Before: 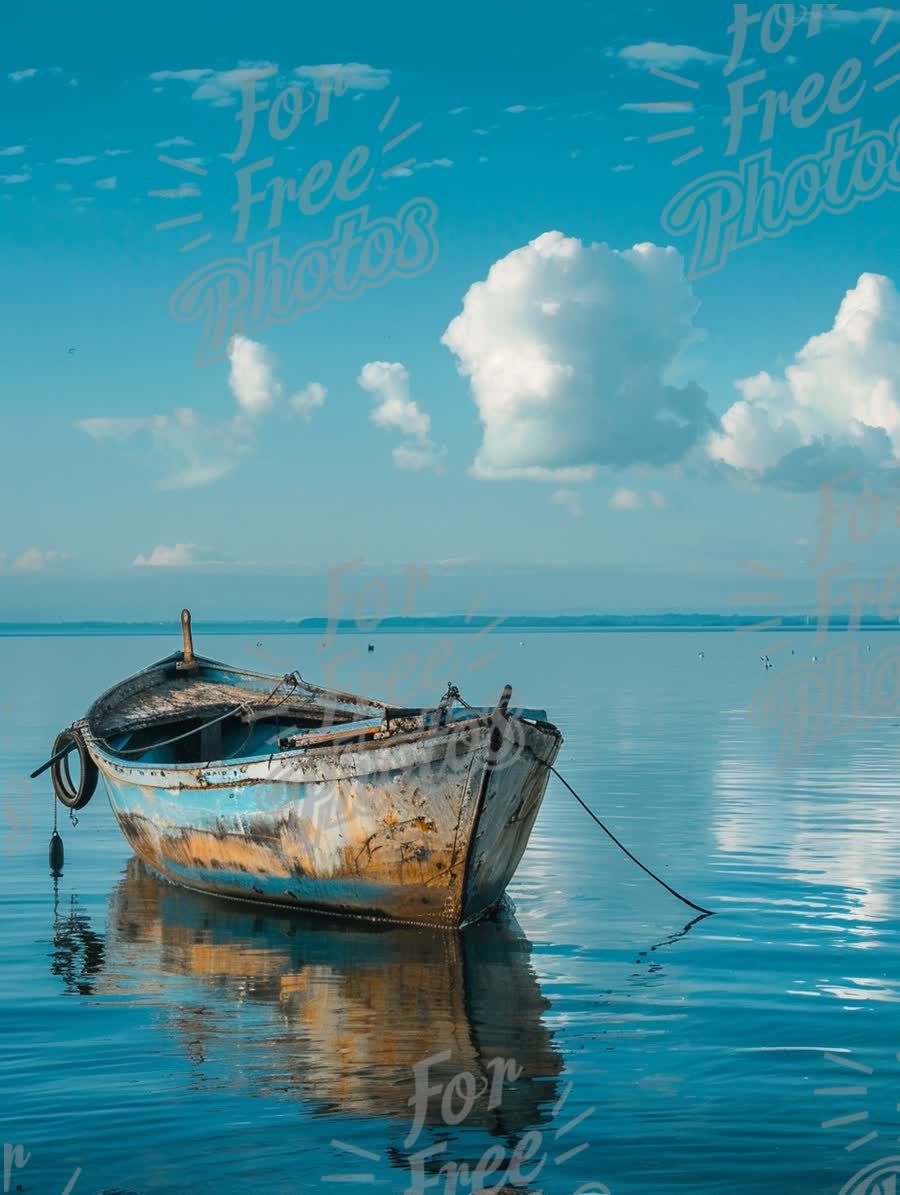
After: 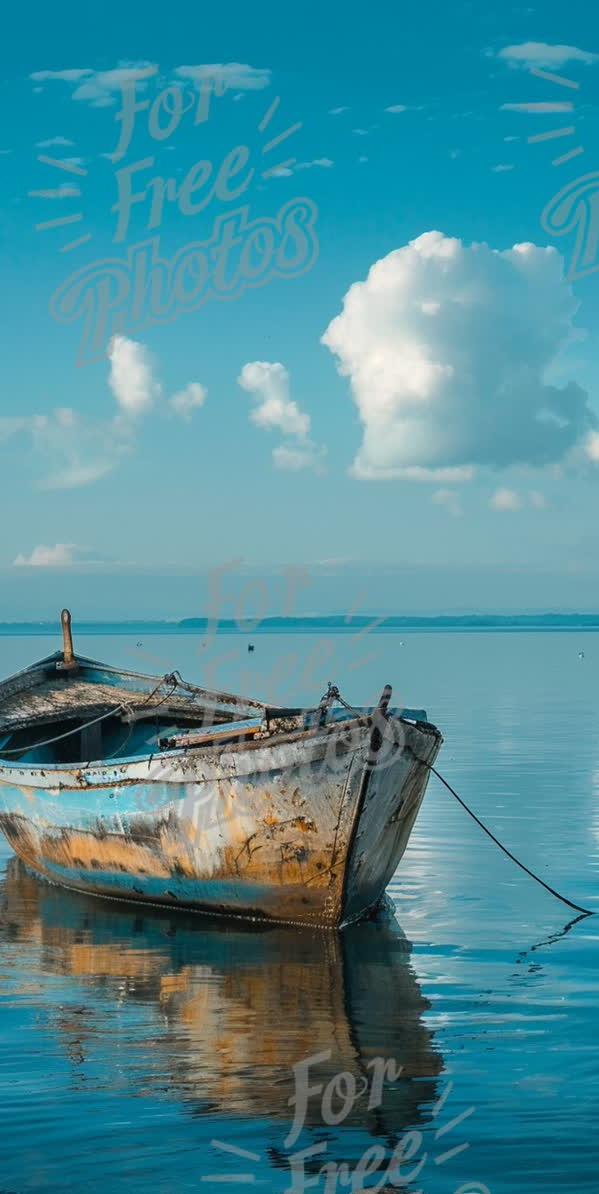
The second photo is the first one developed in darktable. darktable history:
crop and rotate: left 13.409%, right 19.924%
